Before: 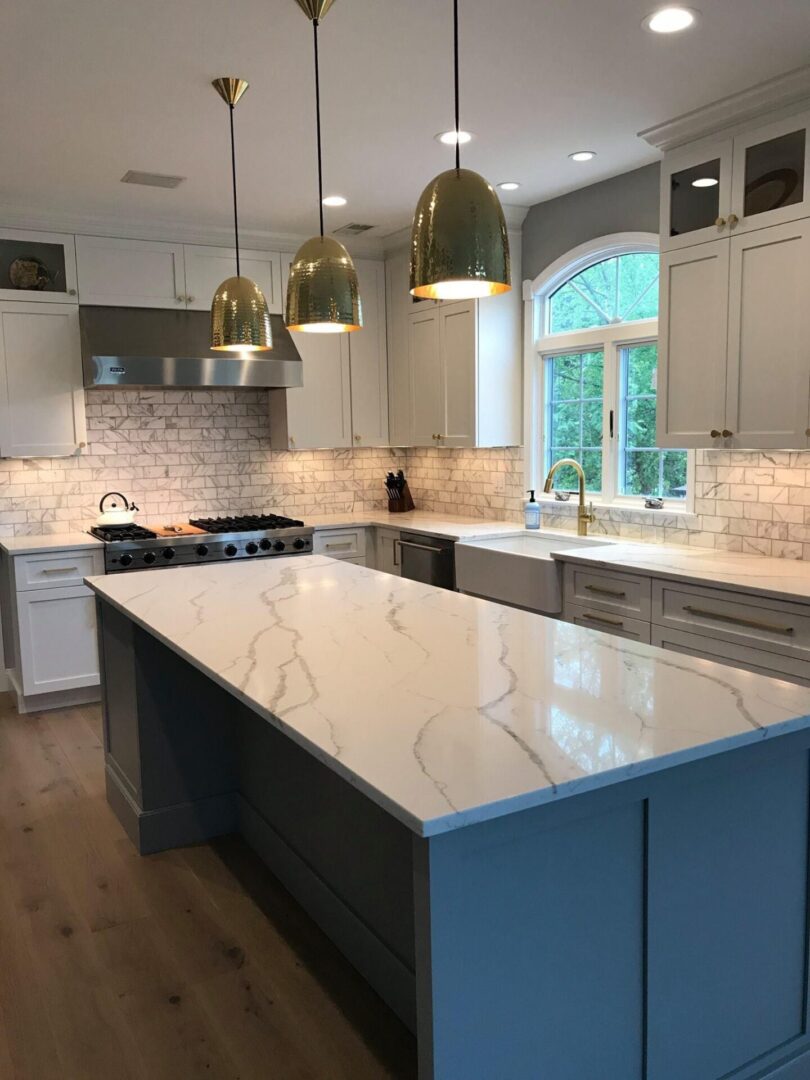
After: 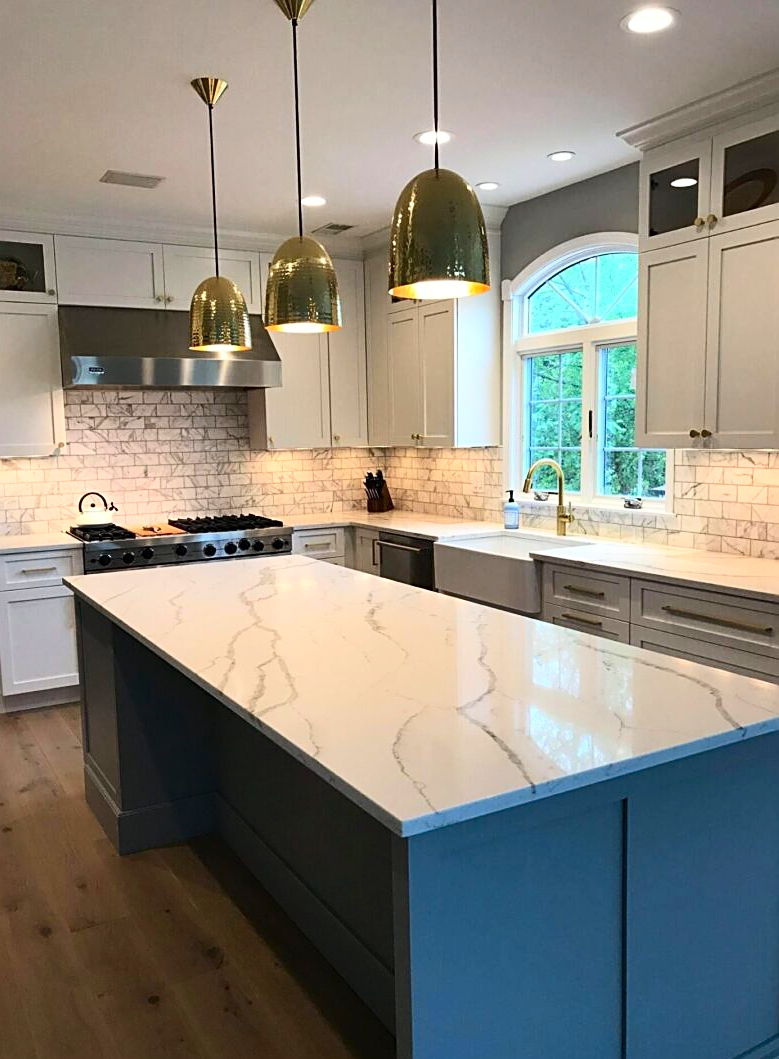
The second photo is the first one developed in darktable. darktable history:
contrast brightness saturation: contrast 0.231, brightness 0.109, saturation 0.288
sharpen: on, module defaults
crop and rotate: left 2.695%, right 1.035%, bottom 1.893%
